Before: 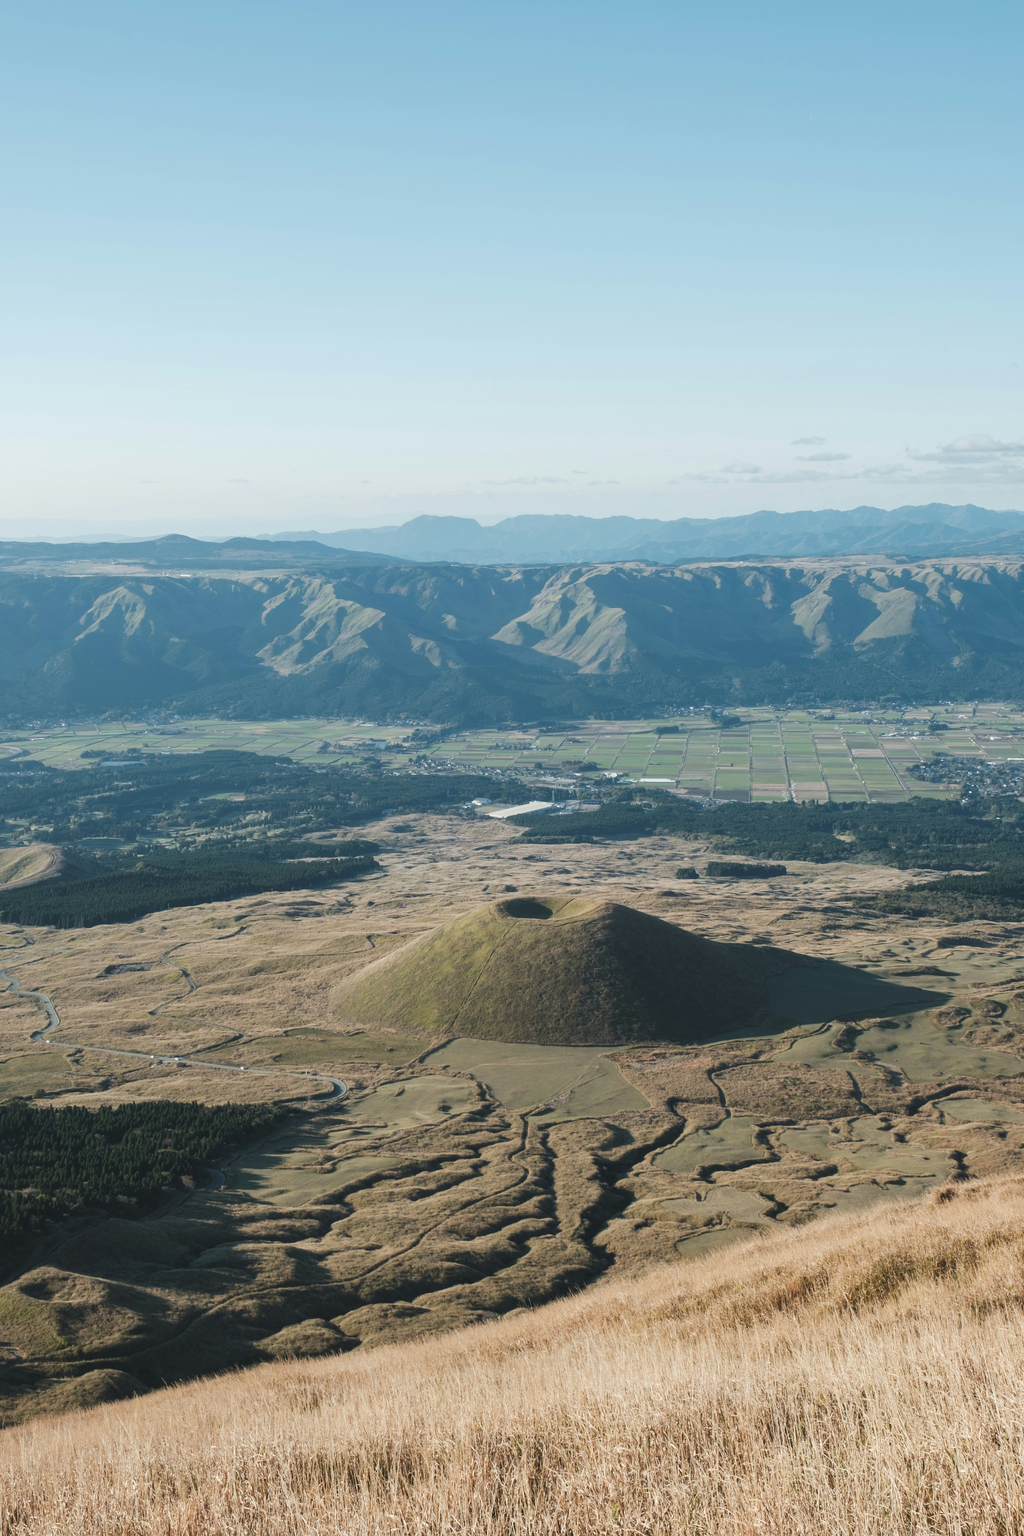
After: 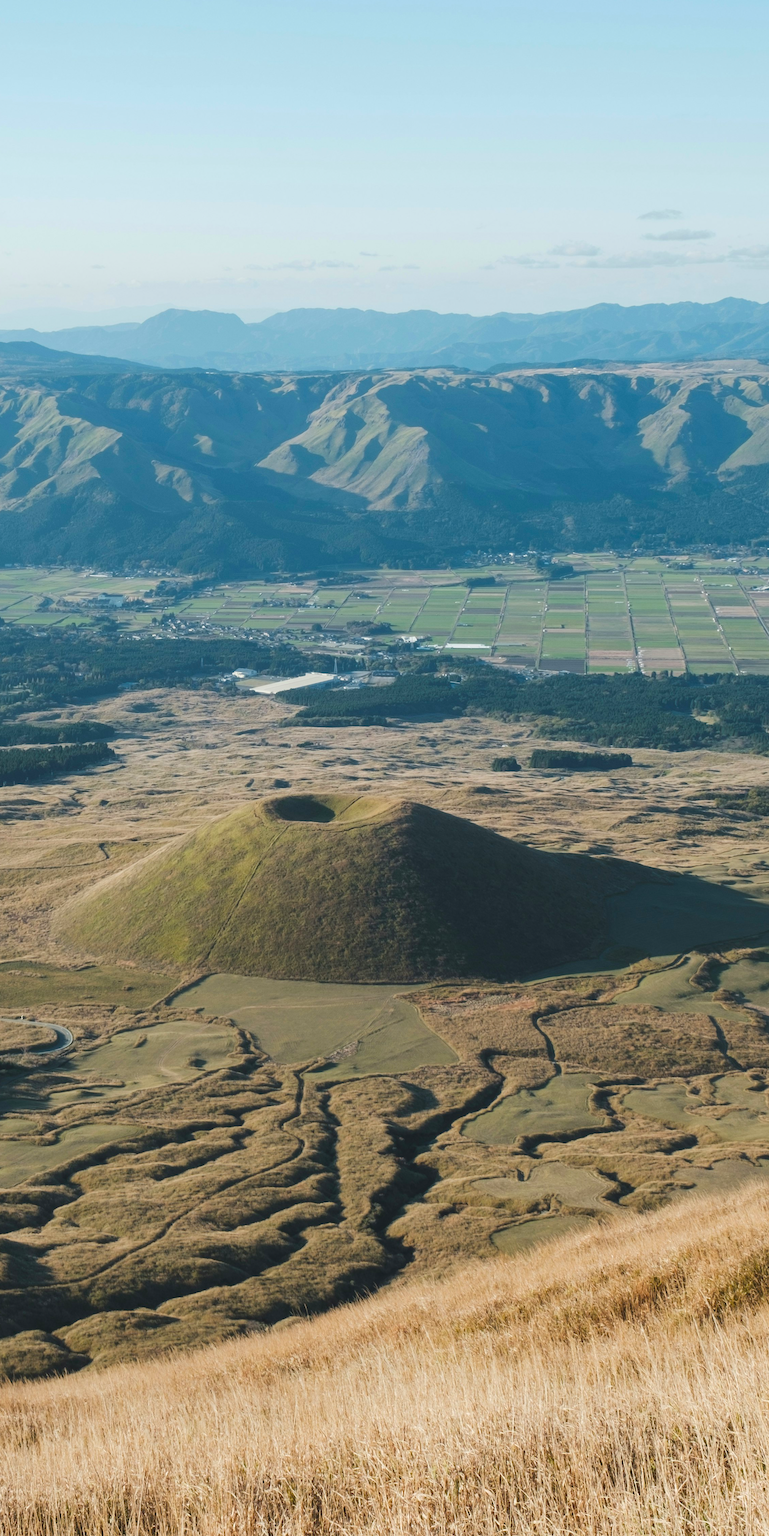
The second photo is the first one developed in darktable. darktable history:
crop and rotate: left 28.256%, top 17.734%, right 12.656%, bottom 3.573%
color balance rgb: perceptual saturation grading › global saturation 20%, global vibrance 20%
